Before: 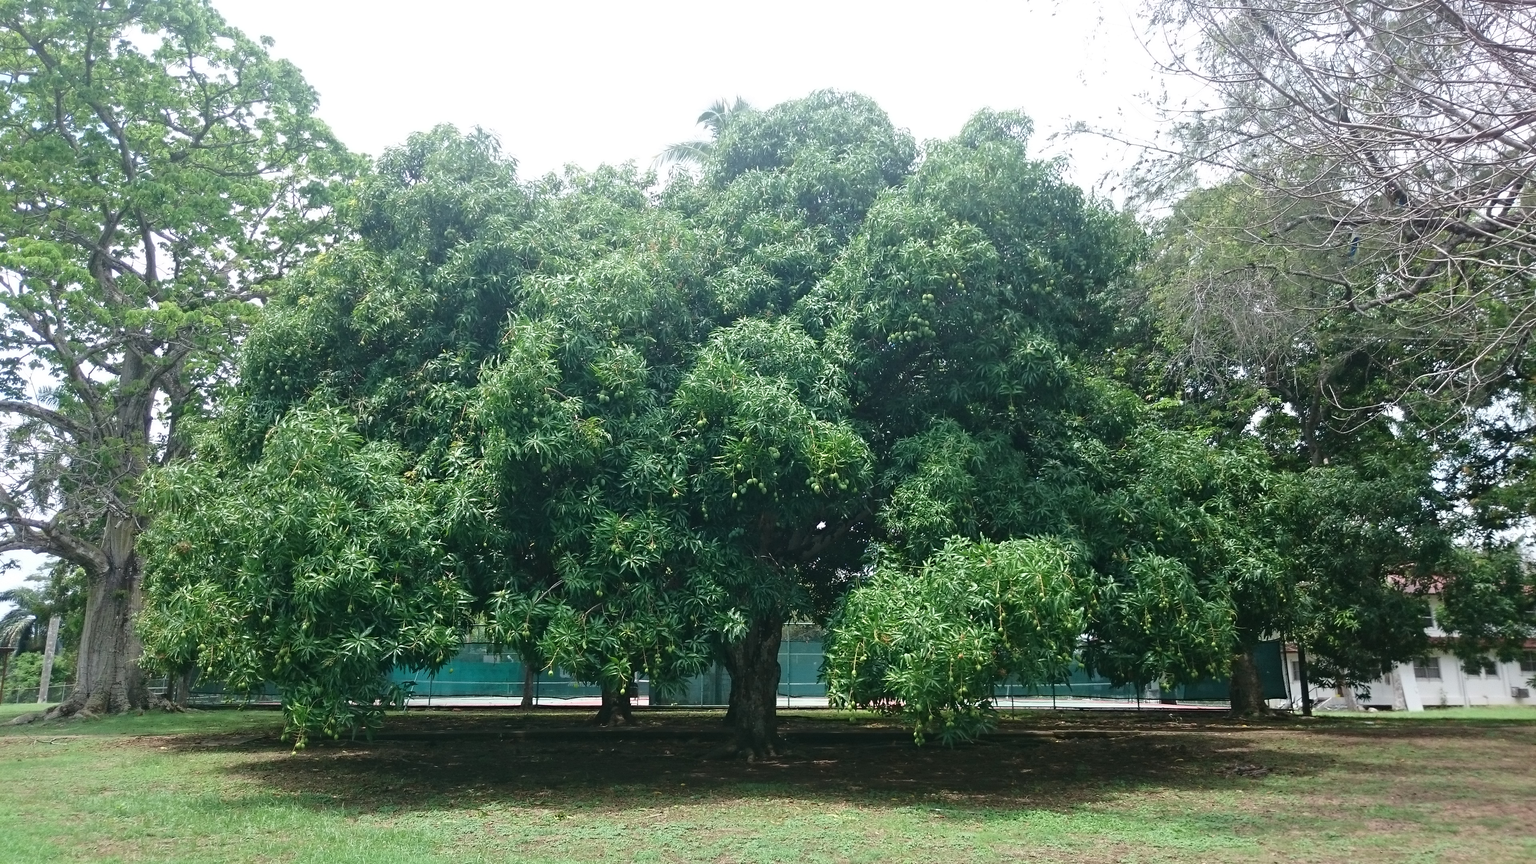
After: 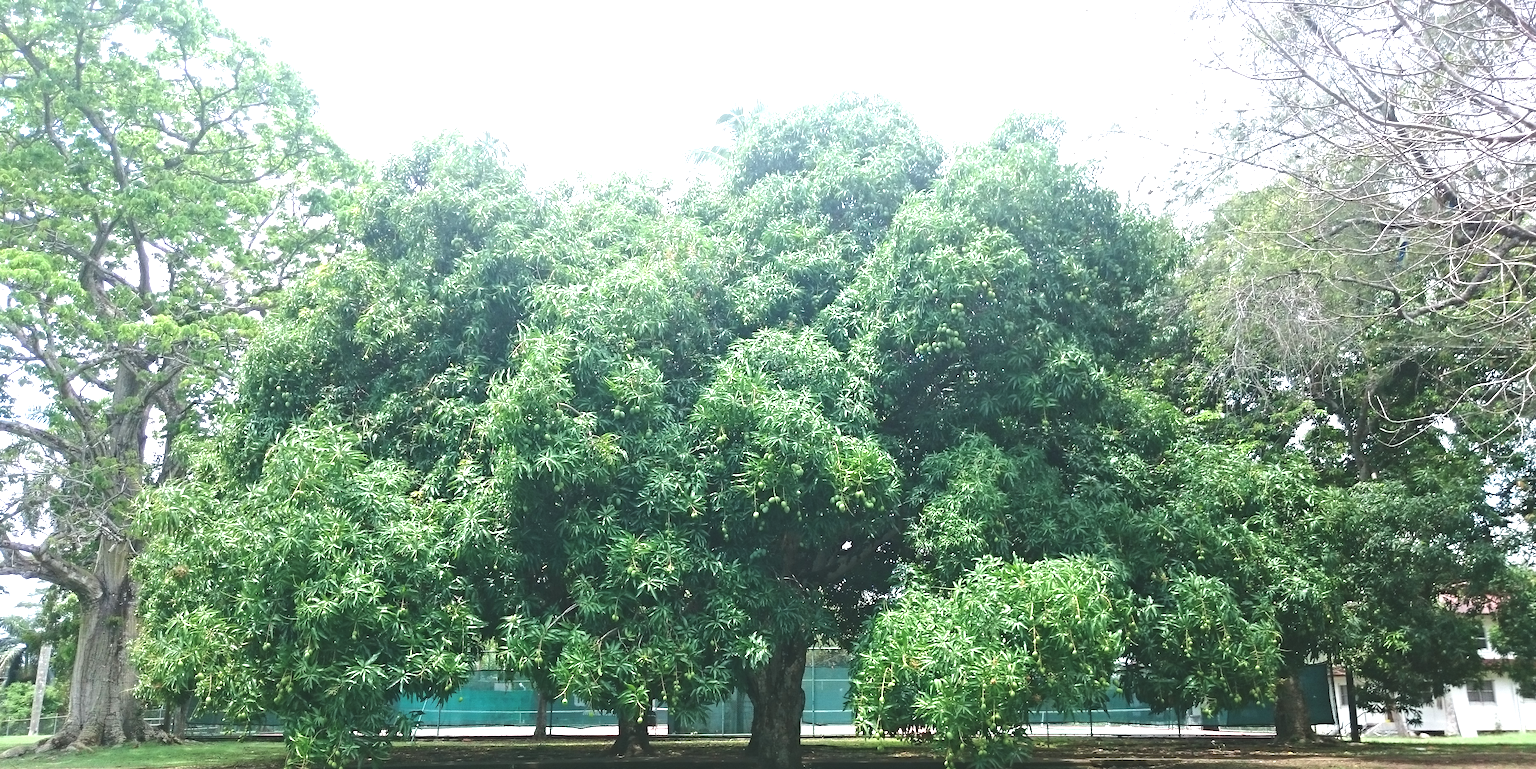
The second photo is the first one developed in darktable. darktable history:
crop and rotate: angle 0.284°, left 0.361%, right 3.13%, bottom 14.083%
exposure: black level correction -0.005, exposure 1 EV, compensate highlight preservation false
